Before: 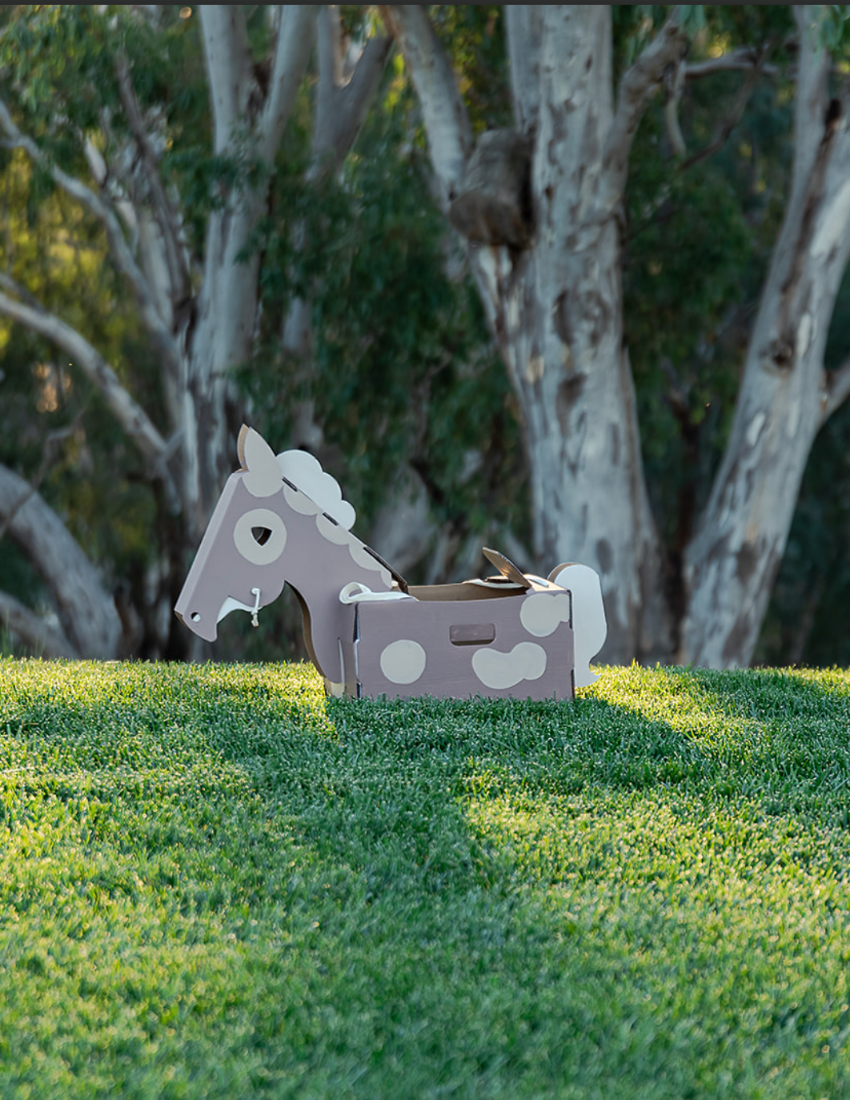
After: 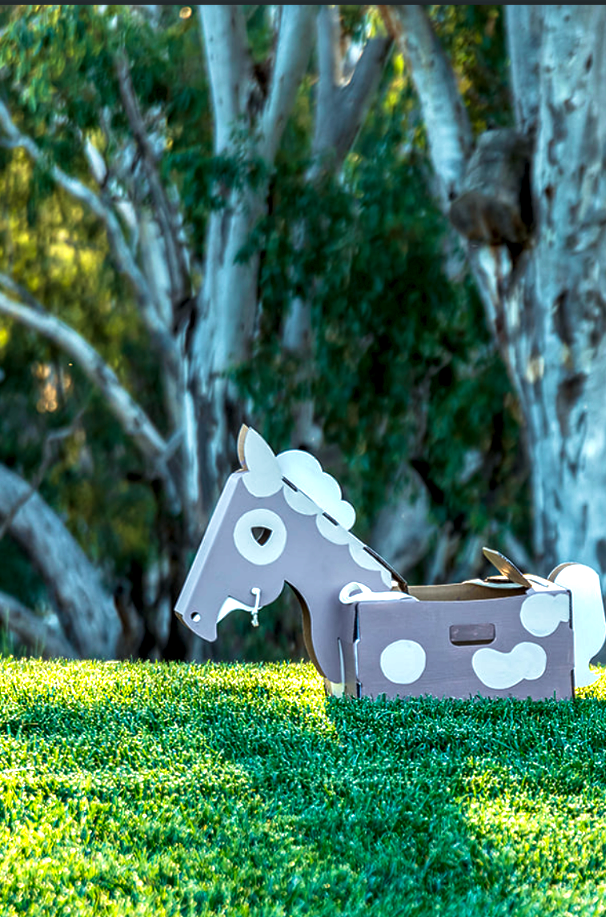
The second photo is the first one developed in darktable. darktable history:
color calibration: illuminant as shot in camera, x 0.359, y 0.363, temperature 4550.16 K
velvia: strength 45.17%
levels: mode automatic
crop: right 28.658%, bottom 16.629%
shadows and highlights: shadows 25.89, highlights -24.03
exposure: black level correction 0, exposure 0.3 EV, compensate highlight preservation false
color balance rgb: linear chroma grading › global chroma 14.655%, perceptual saturation grading › global saturation 8.919%, perceptual brilliance grading › highlights 11.045%, perceptual brilliance grading › shadows -11.292%
local contrast: detail 160%
